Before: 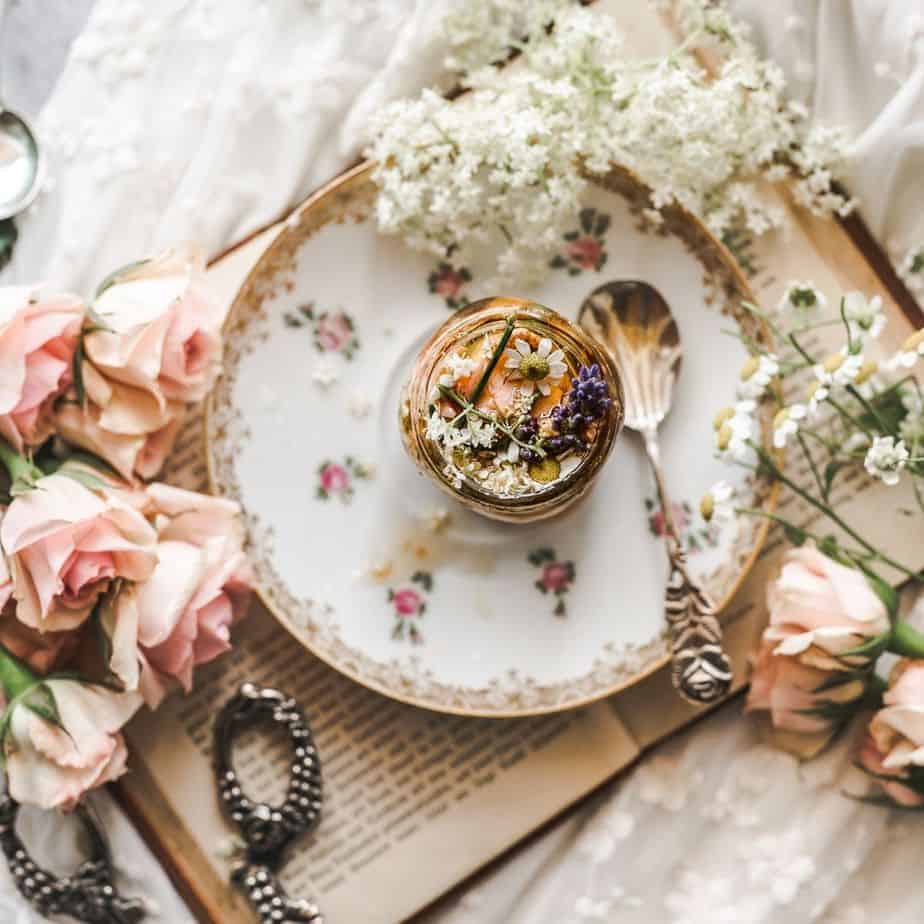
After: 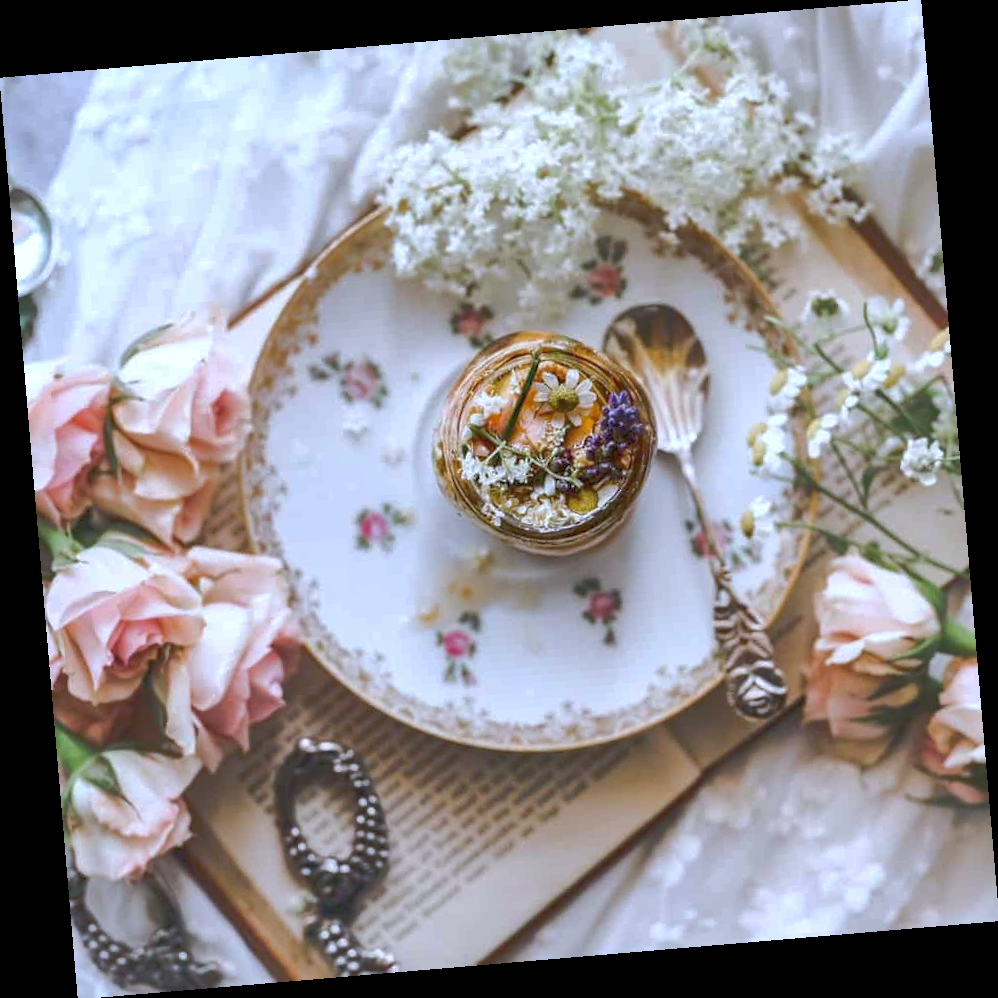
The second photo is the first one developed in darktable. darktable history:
rotate and perspective: rotation -4.86°, automatic cropping off
white balance: red 0.948, green 1.02, blue 1.176
rgb curve: curves: ch0 [(0, 0) (0.093, 0.159) (0.241, 0.265) (0.414, 0.42) (1, 1)], compensate middle gray true, preserve colors basic power
shadows and highlights: on, module defaults
